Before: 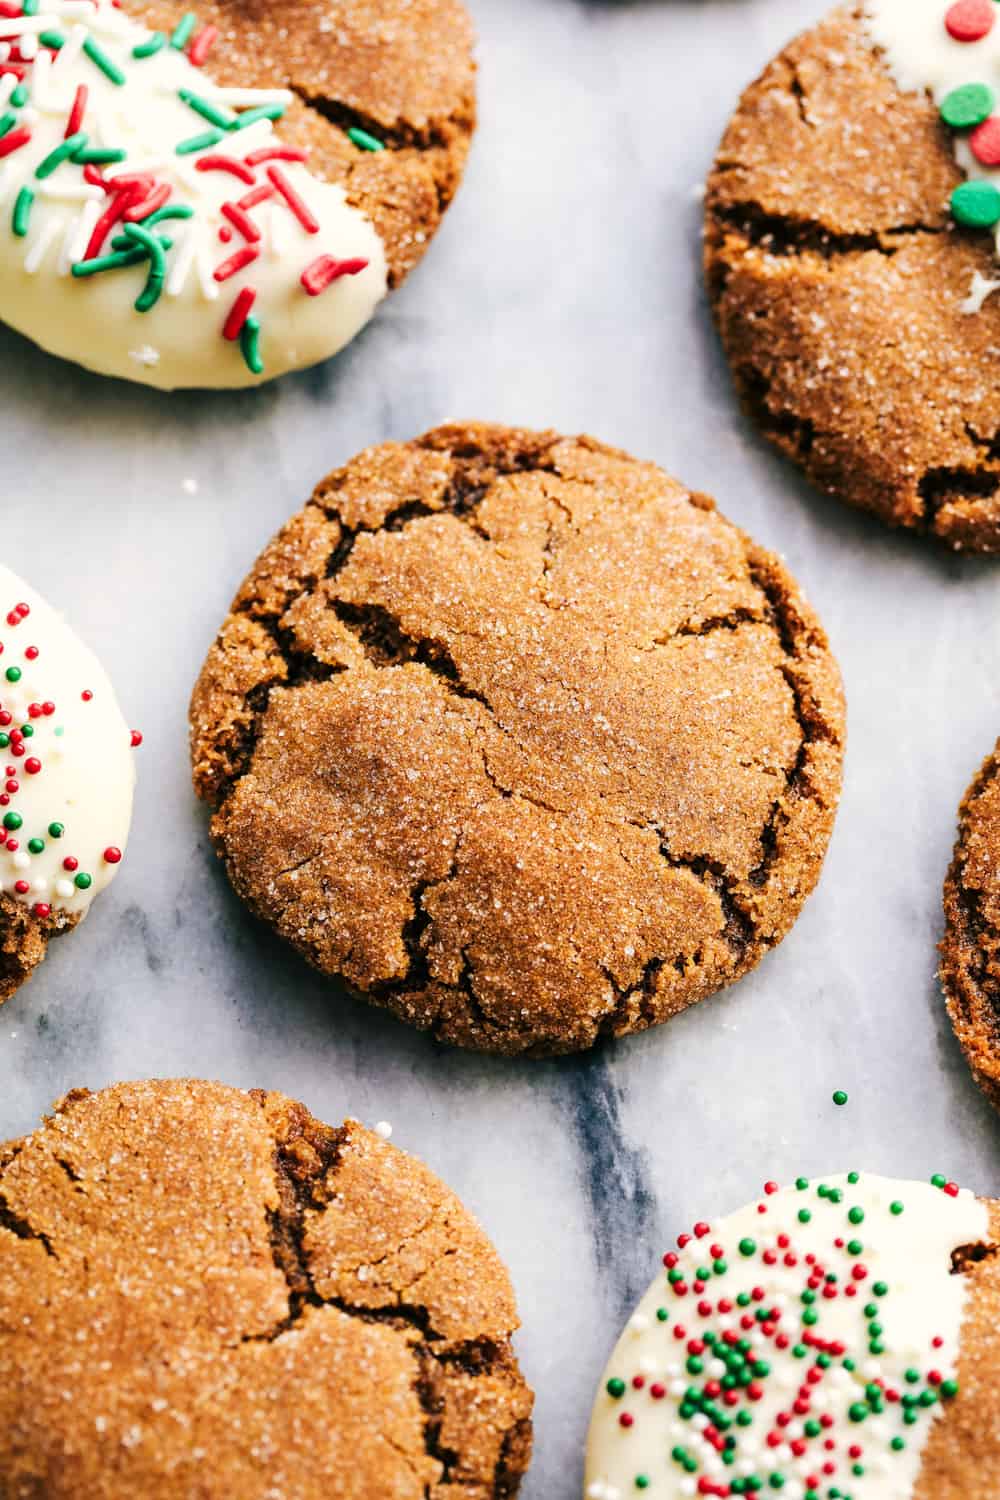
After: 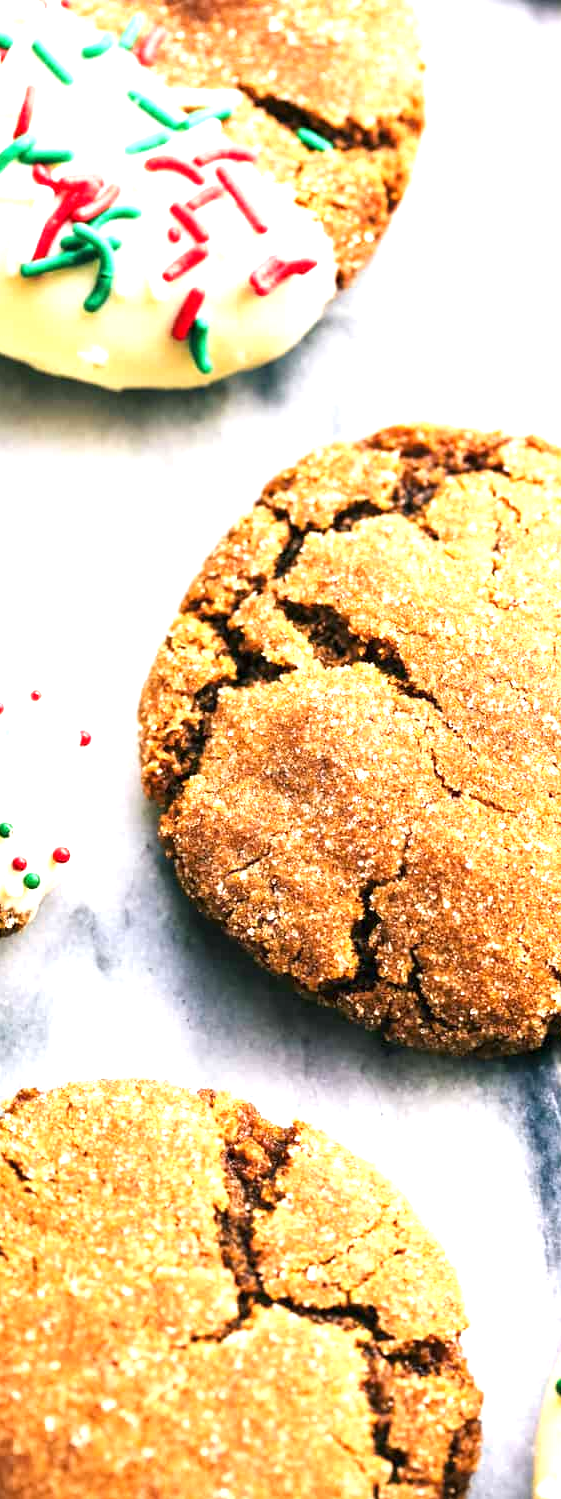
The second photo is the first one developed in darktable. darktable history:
crop: left 5.13%, right 38.727%
exposure: exposure 1.156 EV, compensate exposure bias true, compensate highlight preservation false
